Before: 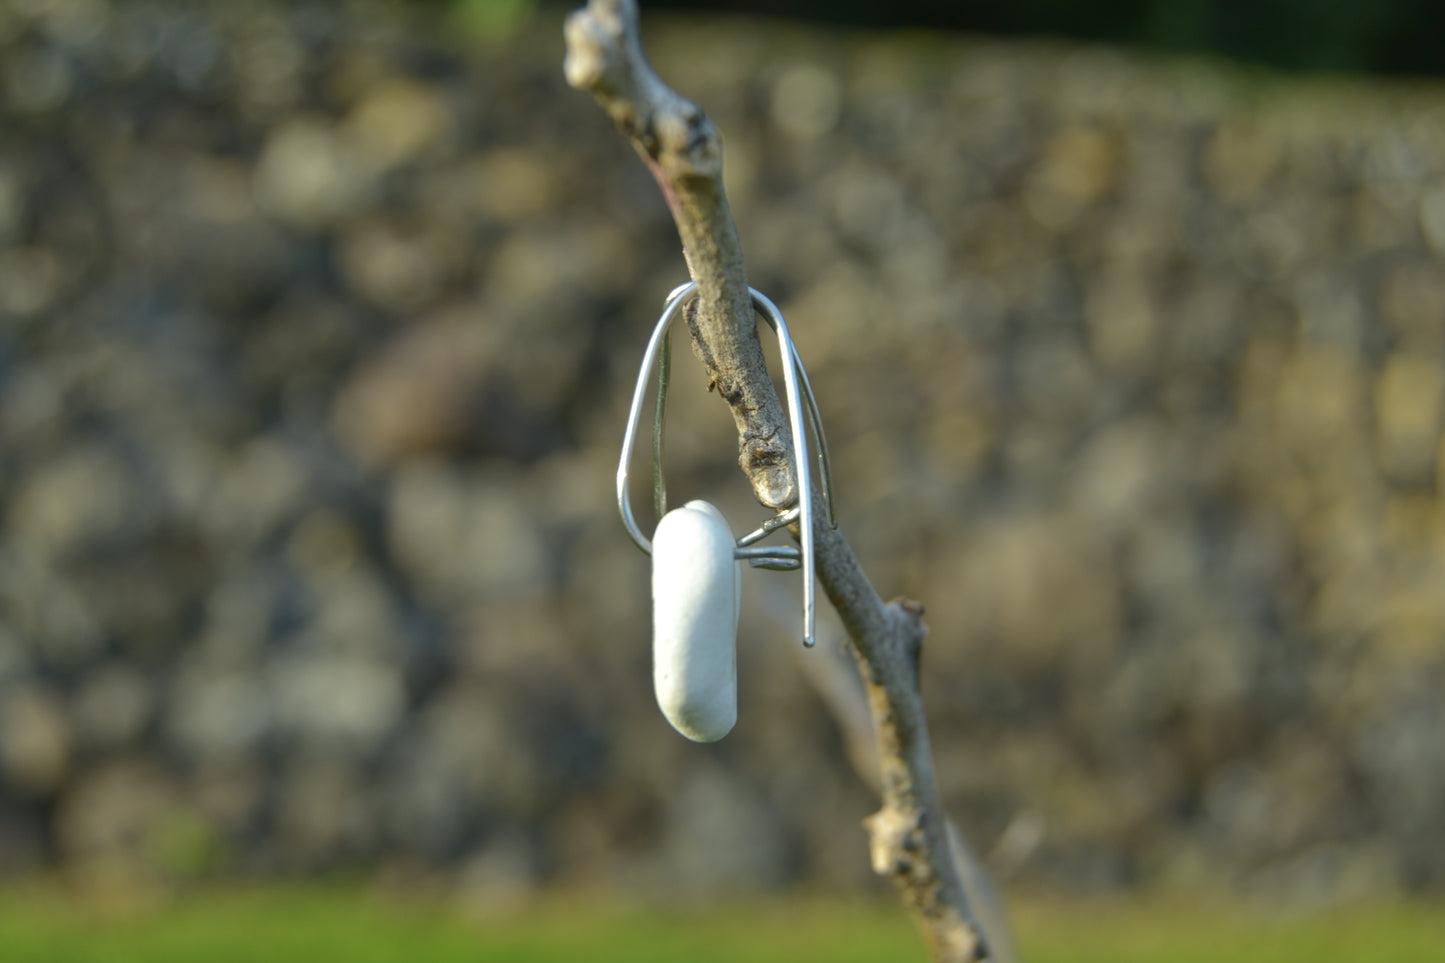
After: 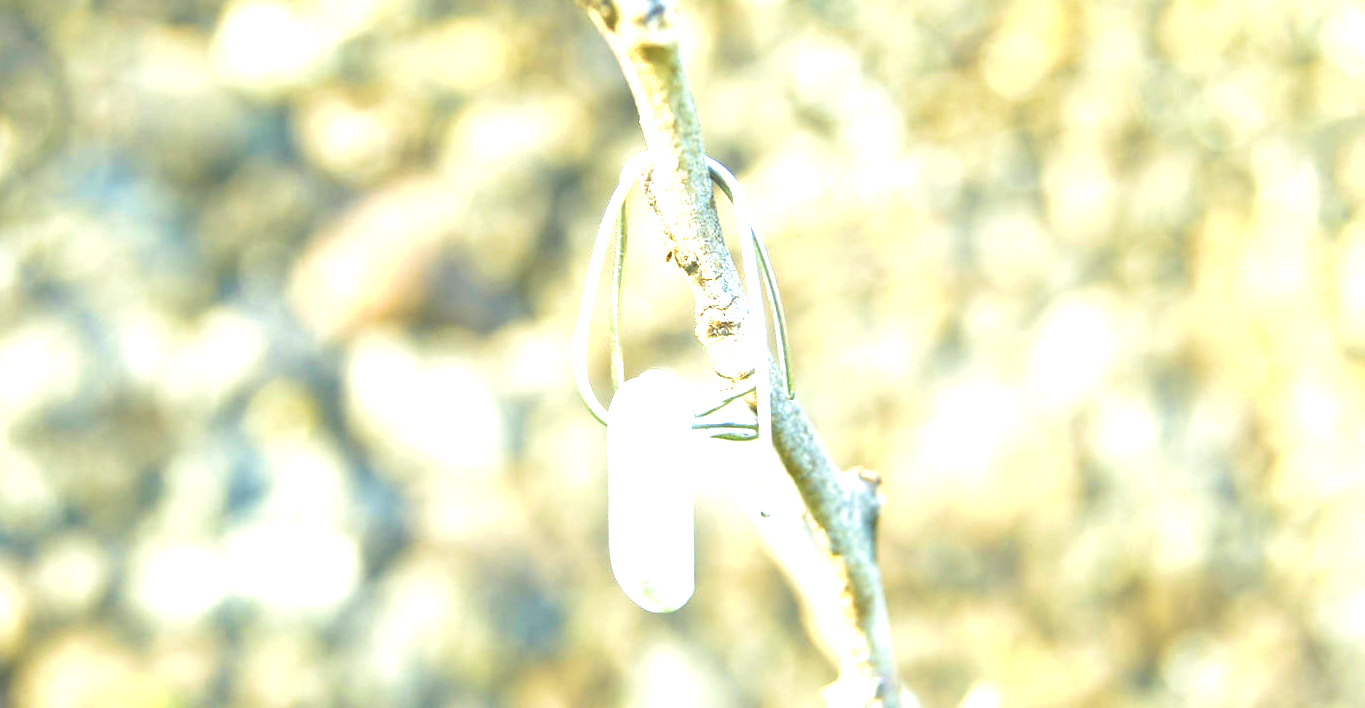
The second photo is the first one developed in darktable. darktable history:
crop and rotate: left 3.013%, top 13.5%, right 2.469%, bottom 12.898%
sharpen: radius 1.002, threshold 1.08
exposure: exposure 2.964 EV, compensate exposure bias true, compensate highlight preservation false
velvia: strength 44.72%
